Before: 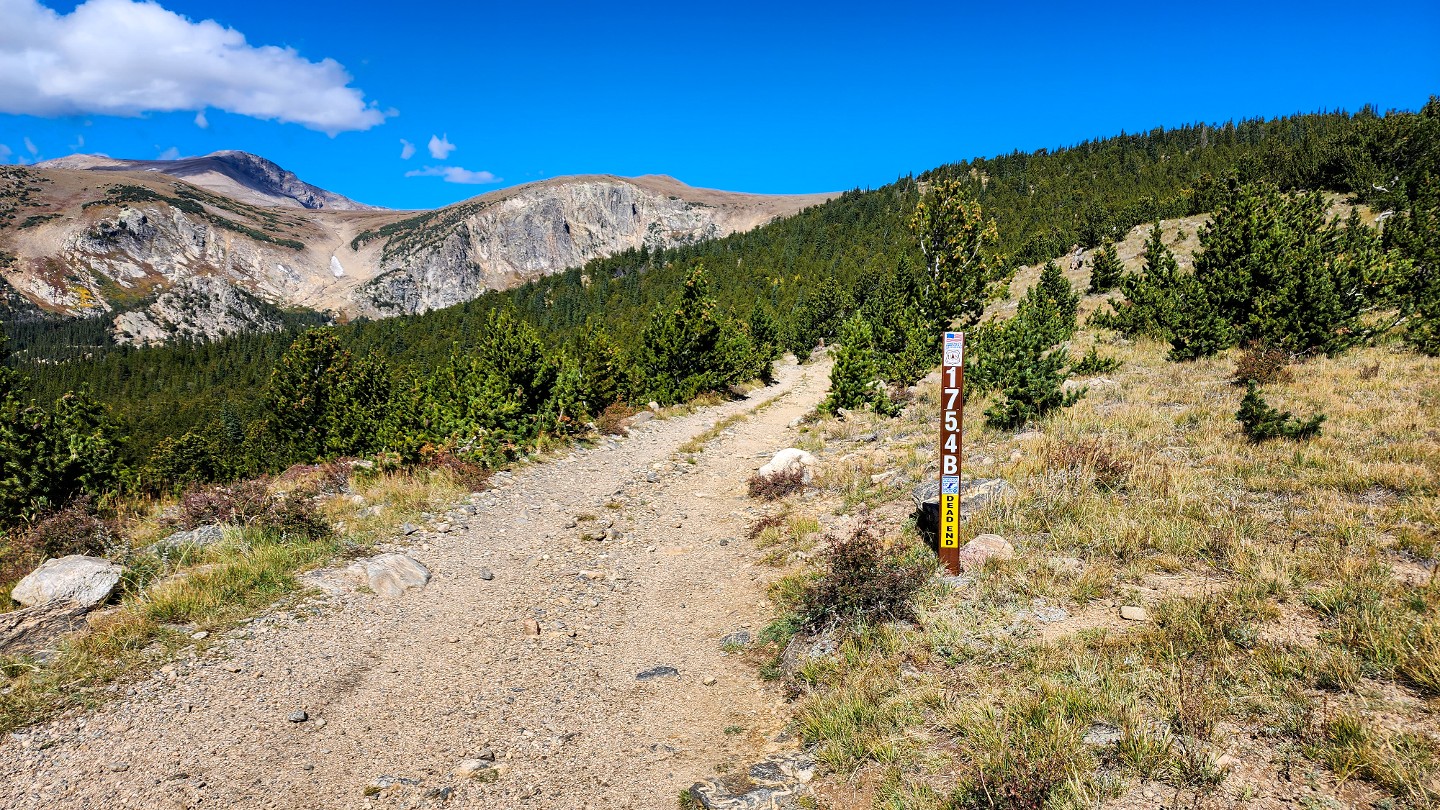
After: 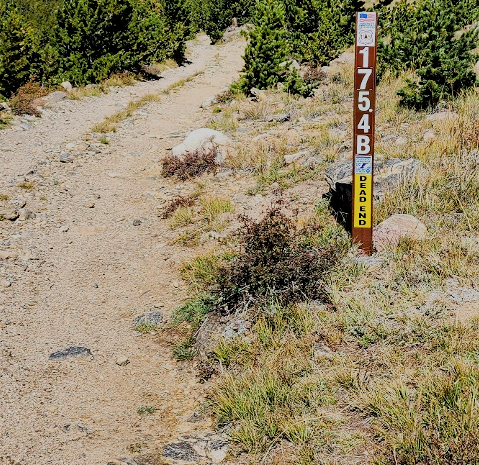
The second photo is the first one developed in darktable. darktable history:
crop: left 40.794%, top 39.555%, right 25.876%, bottom 2.746%
filmic rgb: black relative exposure -7.17 EV, white relative exposure 5.39 EV, hardness 3.03, iterations of high-quality reconstruction 0
color balance rgb: perceptual saturation grading › global saturation 0.113%
